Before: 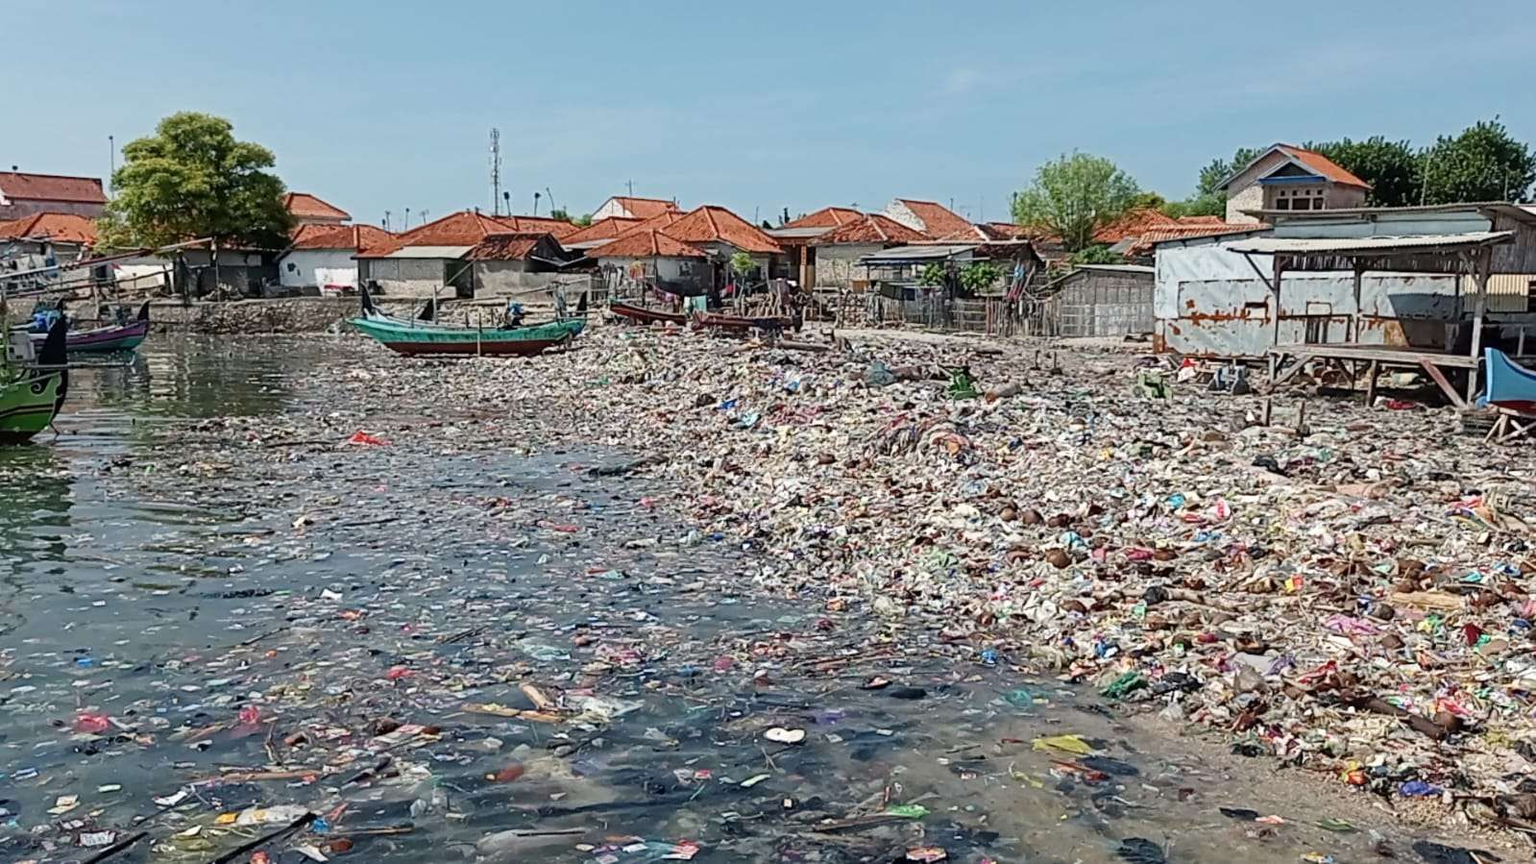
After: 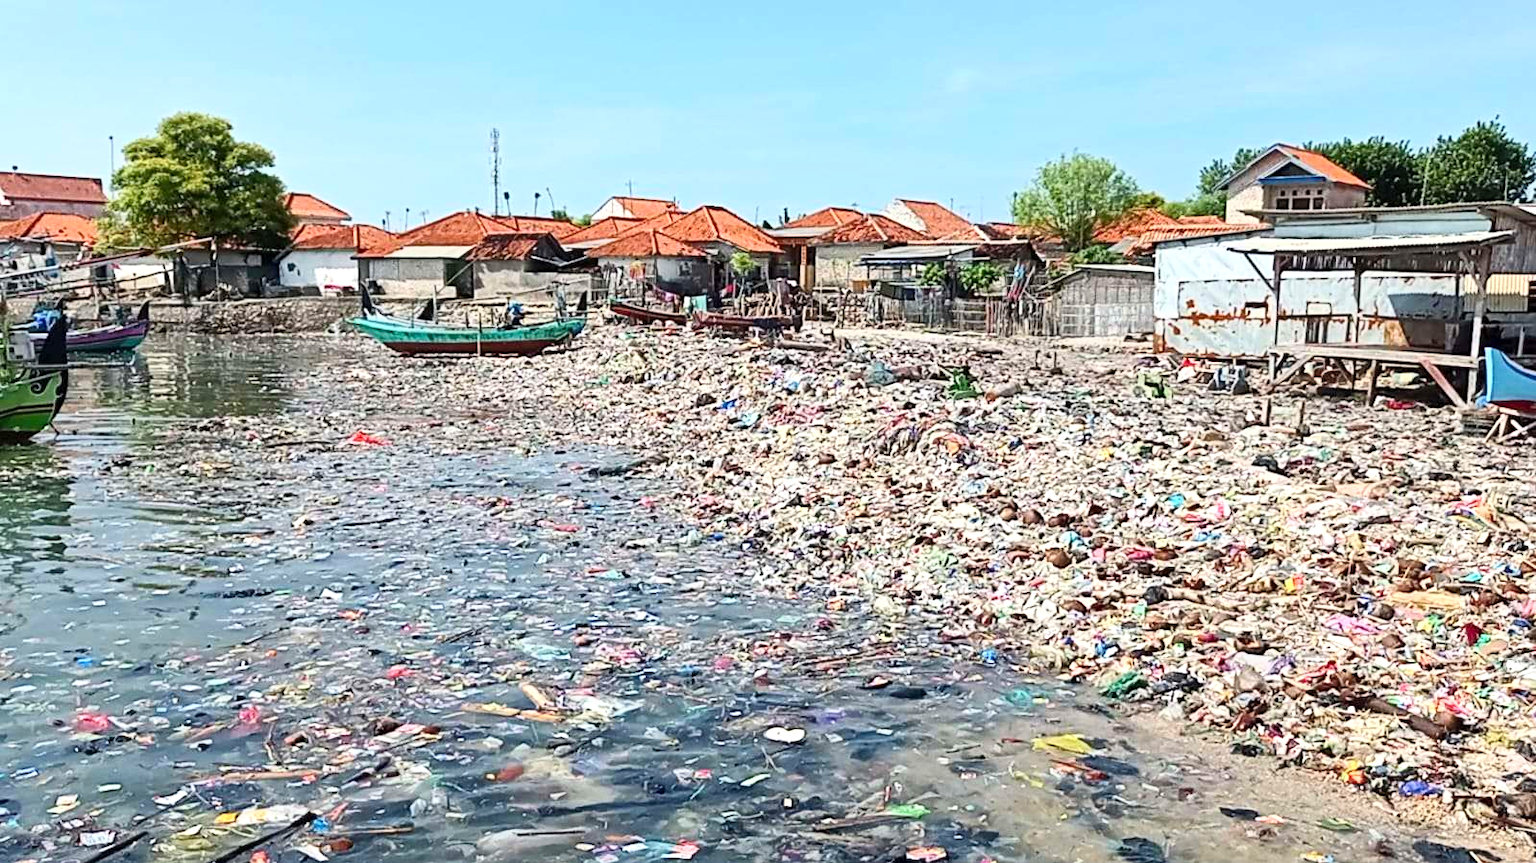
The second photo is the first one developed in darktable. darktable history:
exposure: black level correction 0.001, exposure 0.5 EV, compensate exposure bias true, compensate highlight preservation false
shadows and highlights: shadows 20.91, highlights -35.45, soften with gaussian
contrast brightness saturation: contrast 0.2, brightness 0.16, saturation 0.22
